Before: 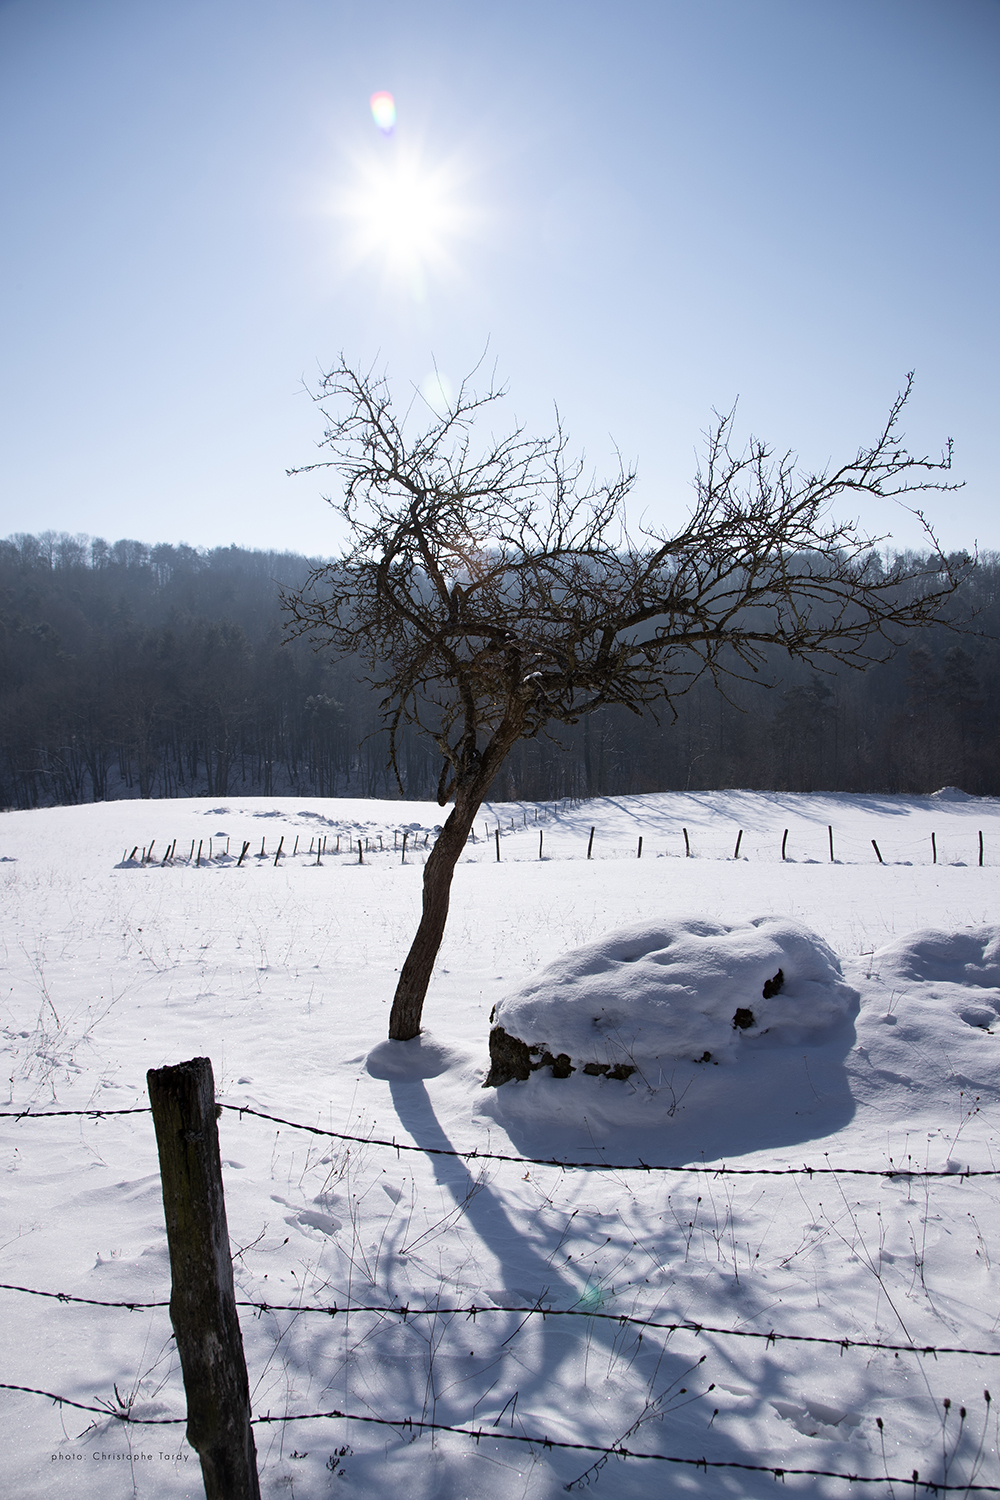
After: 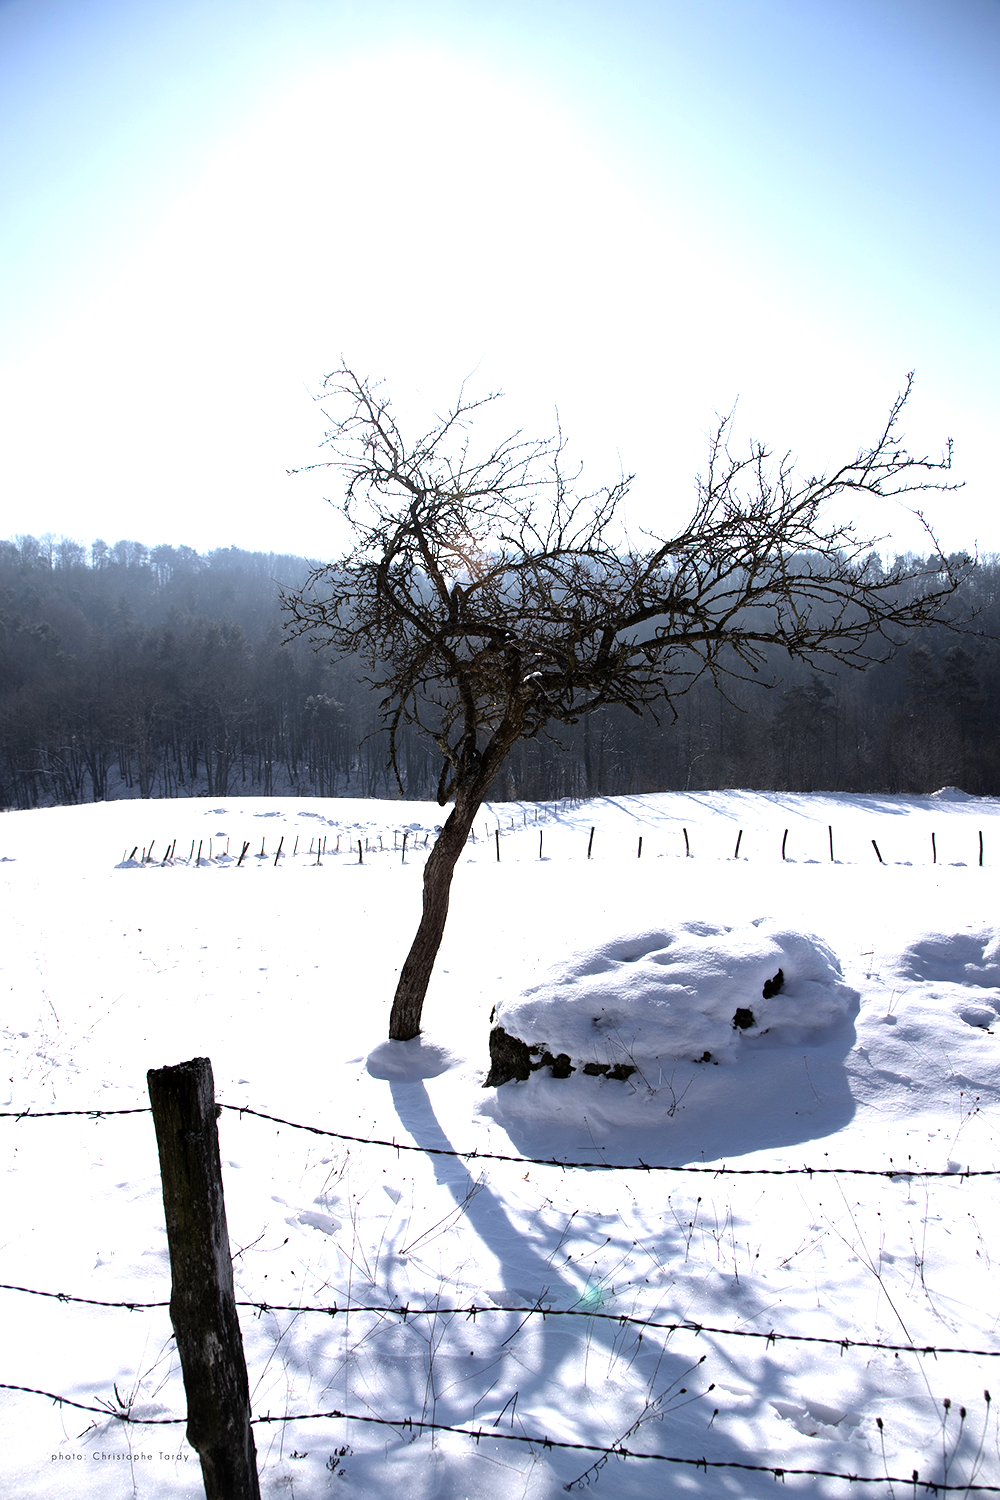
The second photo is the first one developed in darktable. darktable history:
tone equalizer: -8 EV -1.07 EV, -7 EV -0.995 EV, -6 EV -0.903 EV, -5 EV -0.566 EV, -3 EV 0.6 EV, -2 EV 0.883 EV, -1 EV 1.01 EV, +0 EV 1.08 EV
